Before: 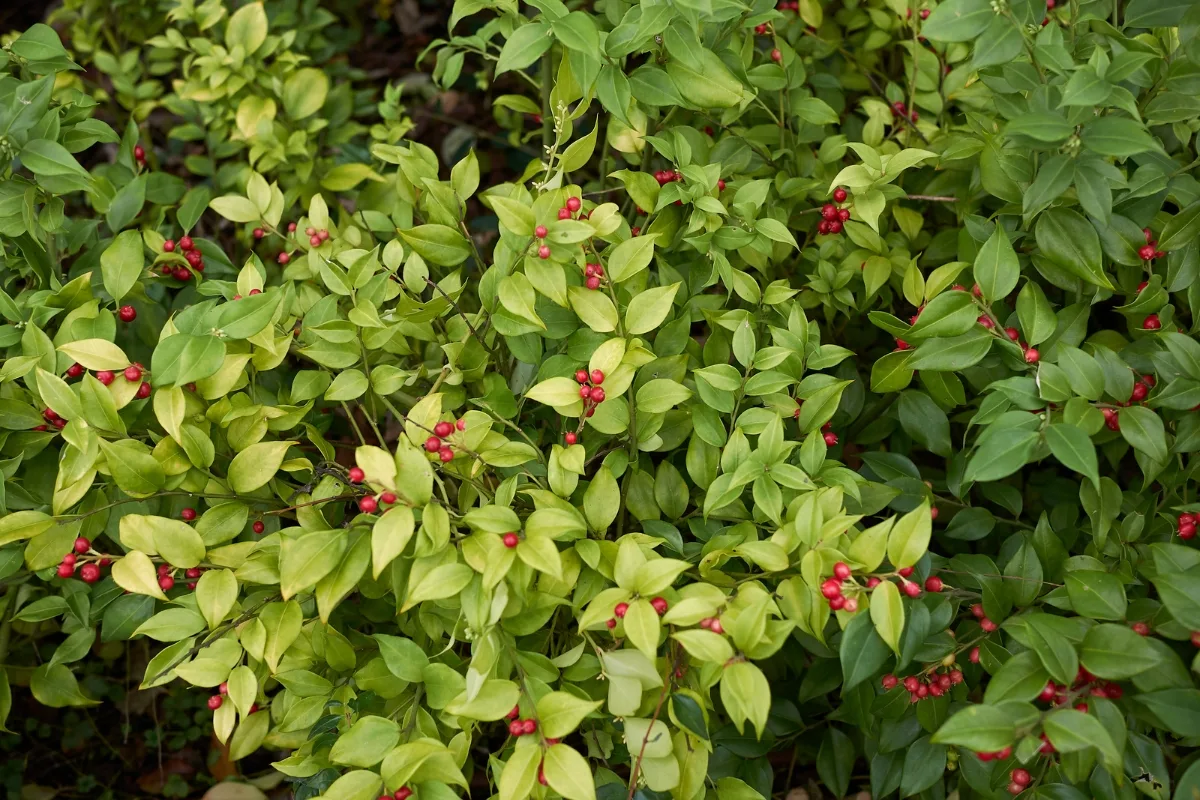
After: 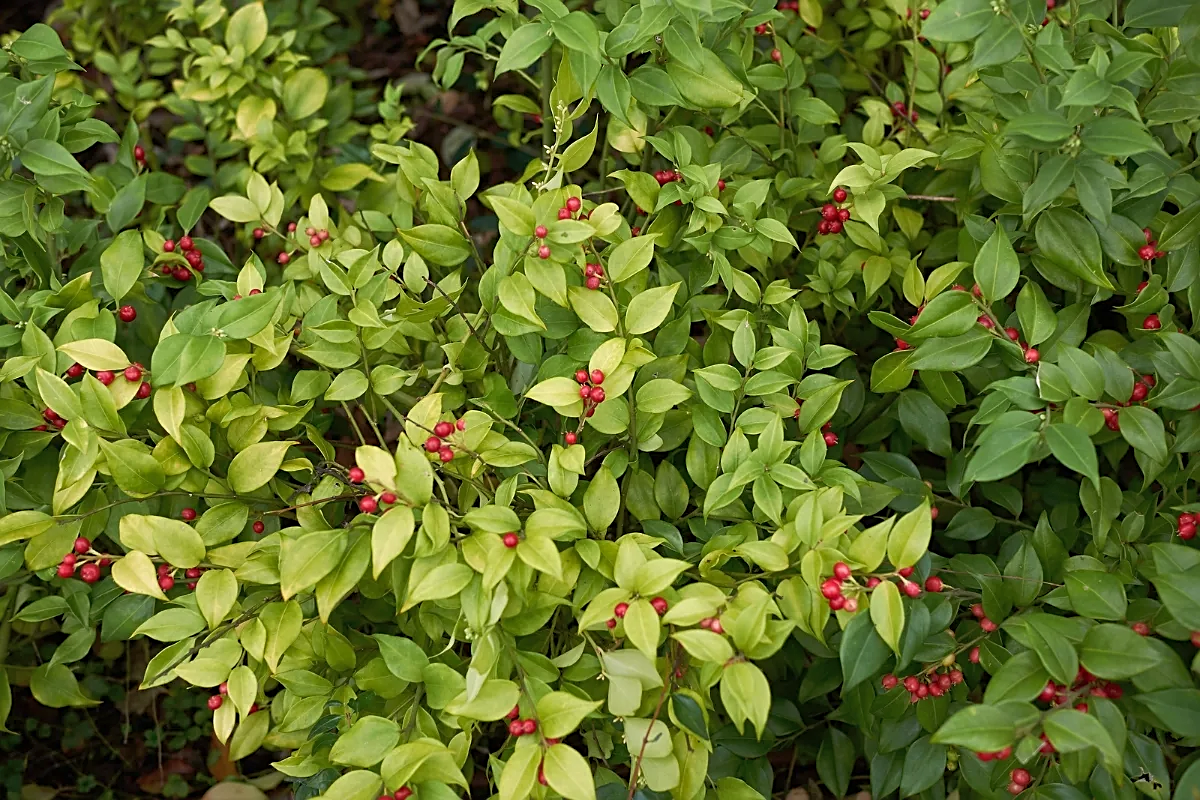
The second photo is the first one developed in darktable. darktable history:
sharpen: amount 0.479
shadows and highlights: shadows 42.89, highlights 6.55
